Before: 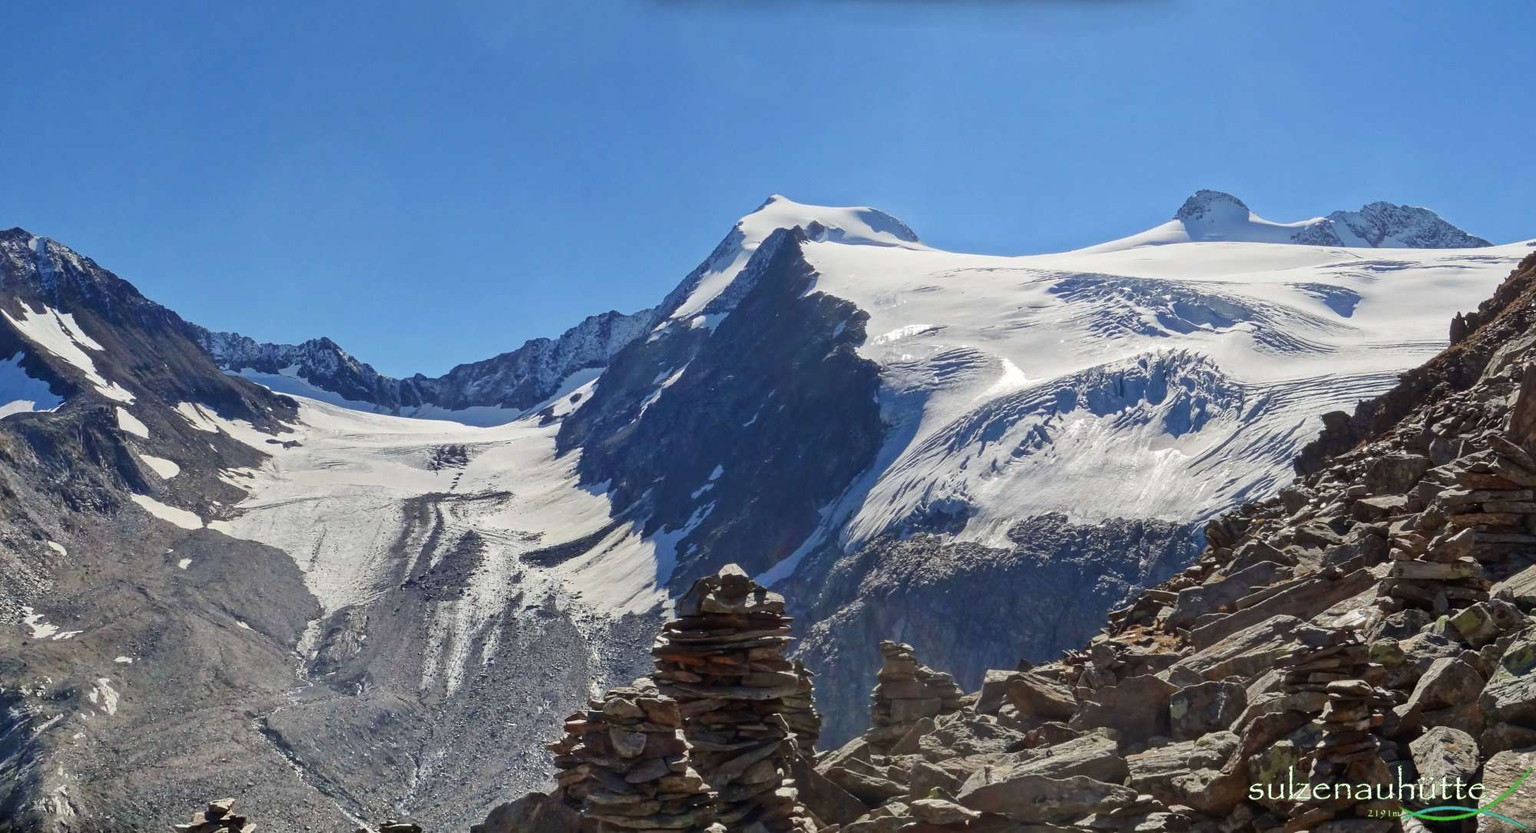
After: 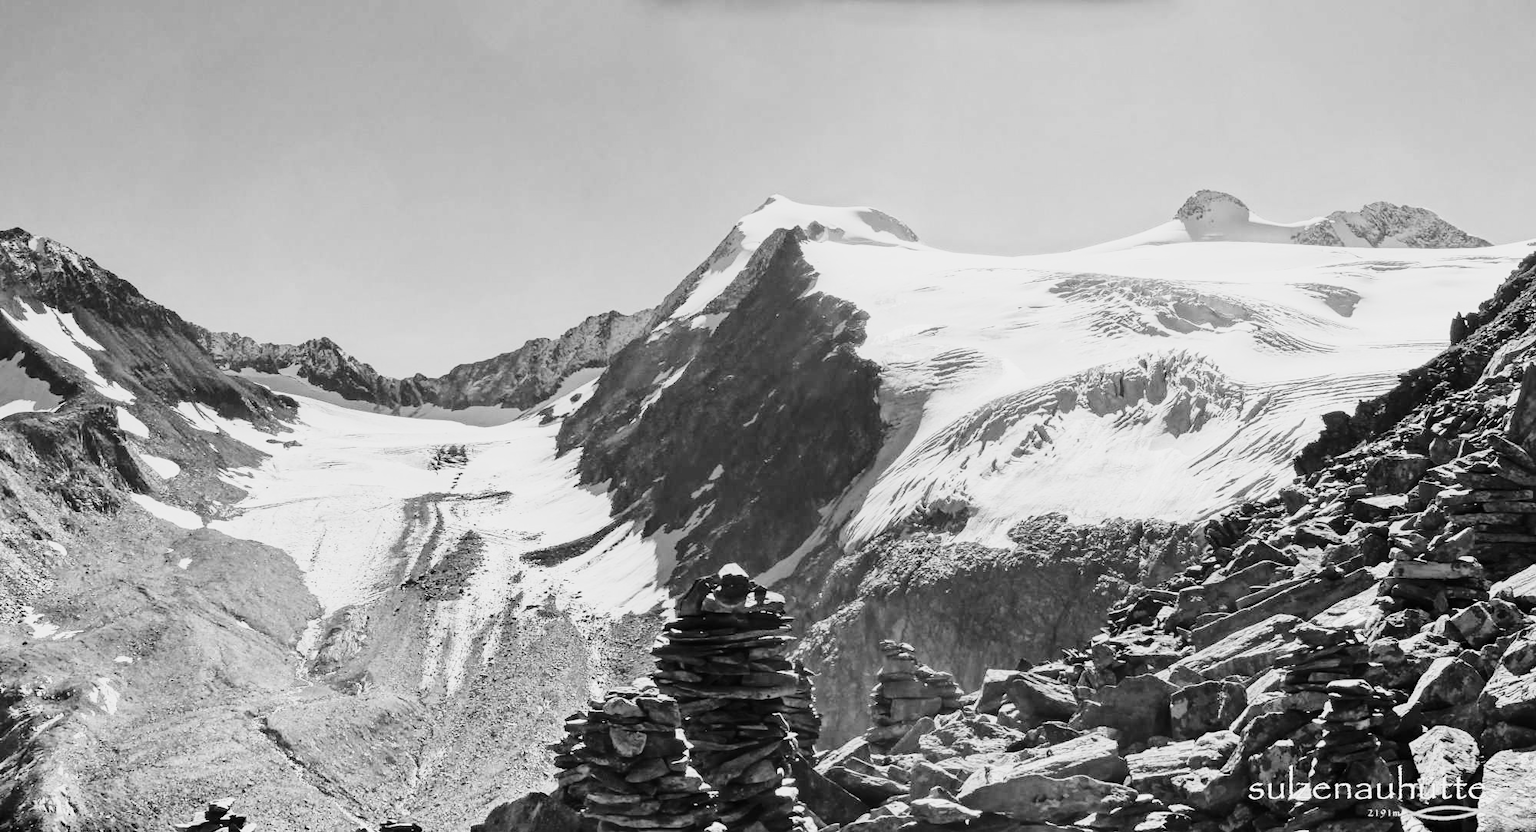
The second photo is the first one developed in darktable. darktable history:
monochrome: a -74.22, b 78.2
contrast brightness saturation: contrast 0.14
base curve: curves: ch0 [(0, 0) (0.028, 0.03) (0.105, 0.232) (0.387, 0.748) (0.754, 0.968) (1, 1)], fusion 1, exposure shift 0.576, preserve colors none
